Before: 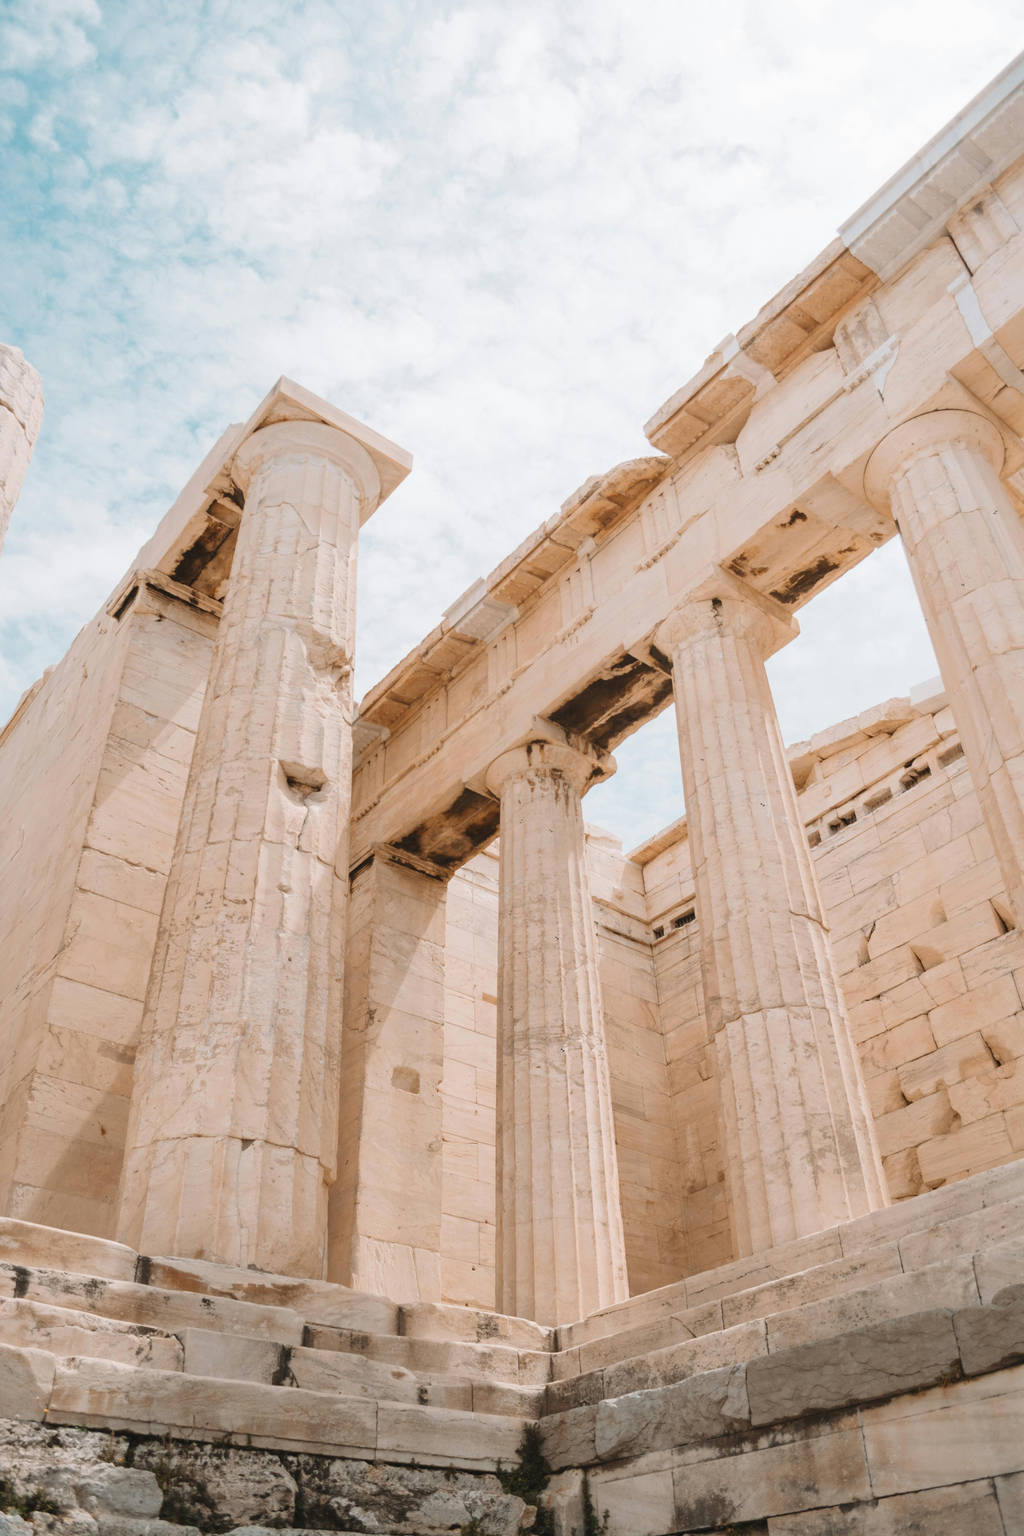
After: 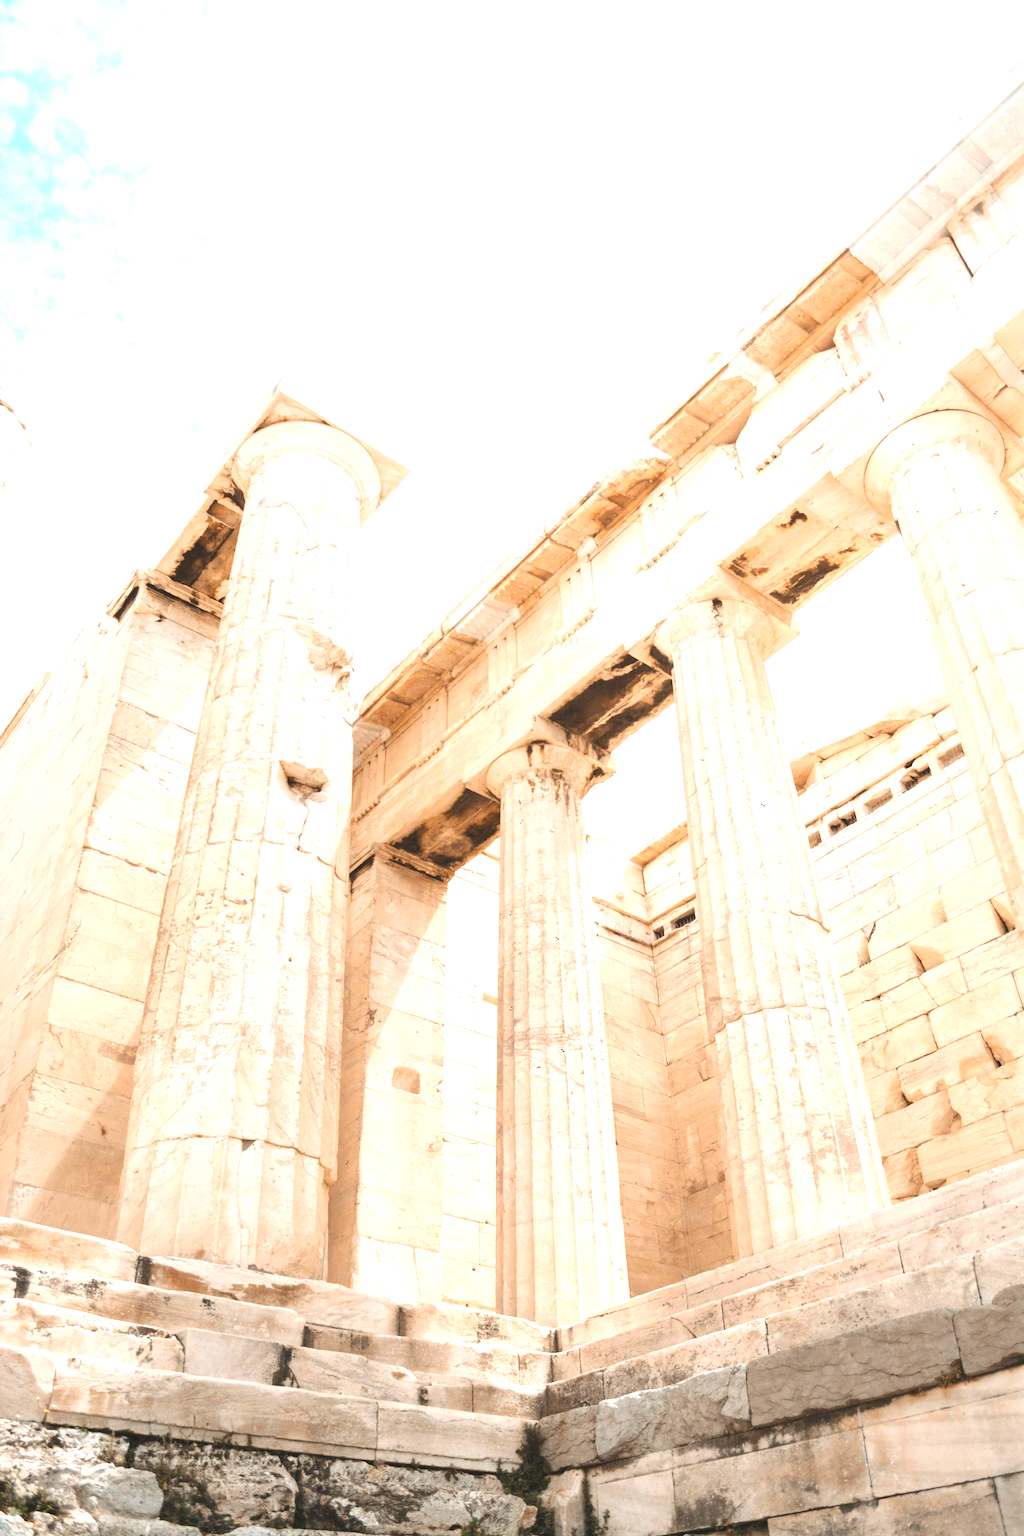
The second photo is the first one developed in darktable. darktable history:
tone equalizer: edges refinement/feathering 500, mask exposure compensation -1.57 EV, preserve details no
exposure: black level correction 0, exposure 1.199 EV, compensate exposure bias true, compensate highlight preservation false
